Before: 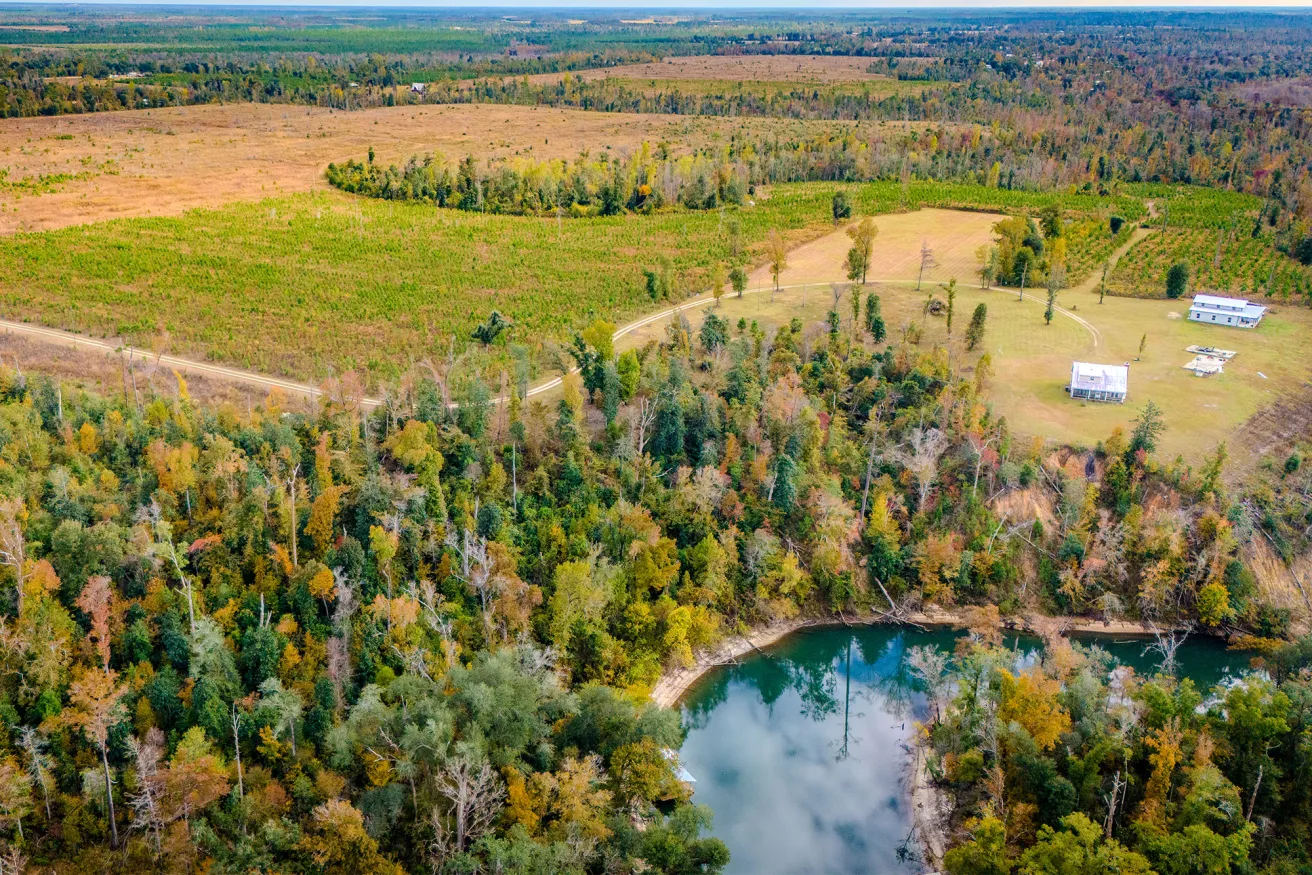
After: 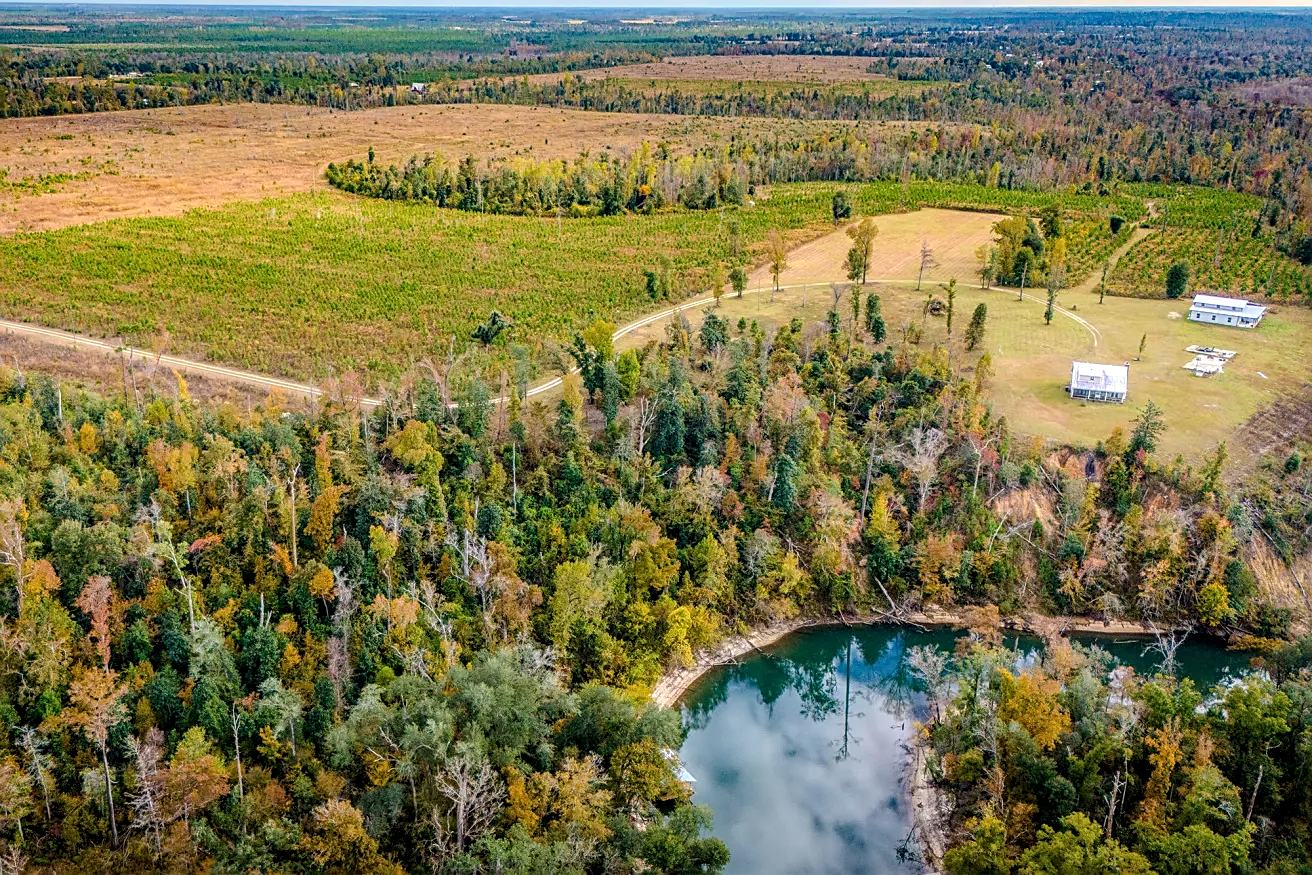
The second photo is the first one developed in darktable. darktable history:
local contrast: on, module defaults
levels: levels [0, 0.51, 1]
sharpen: on, module defaults
